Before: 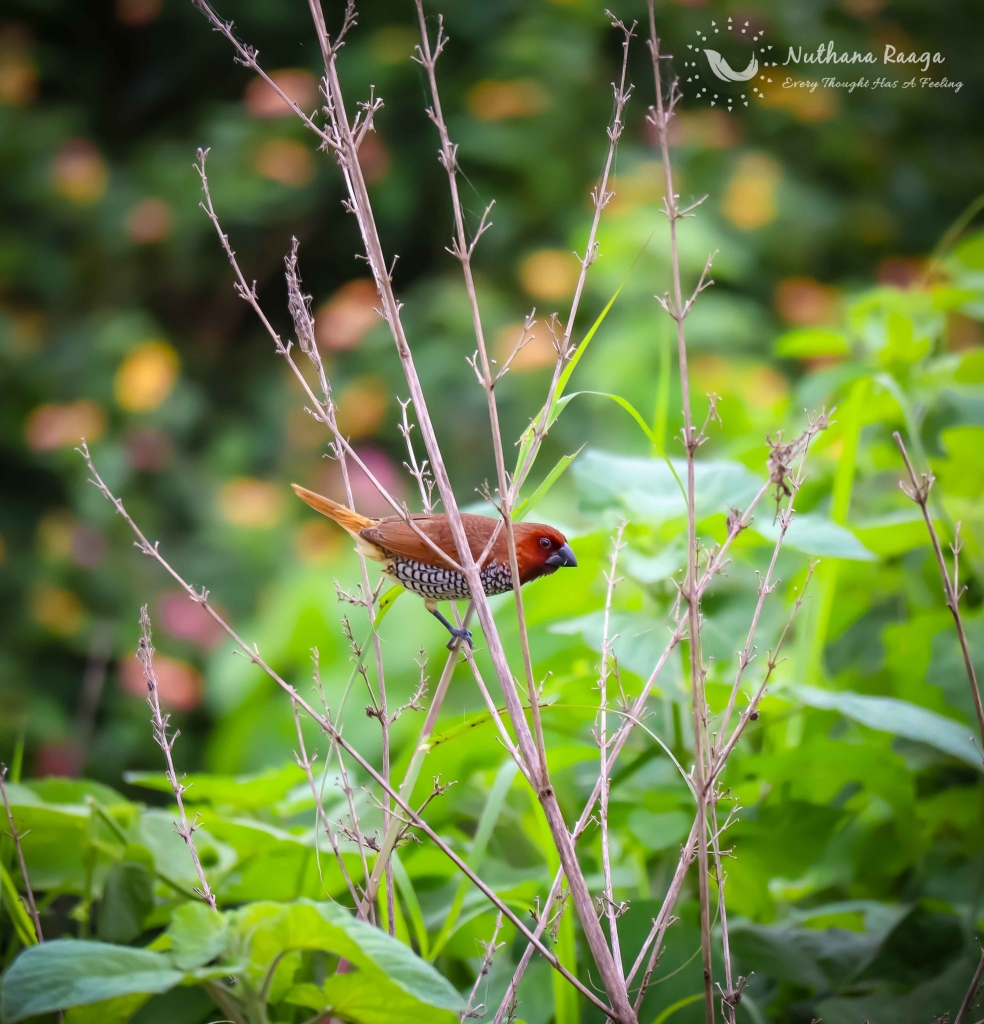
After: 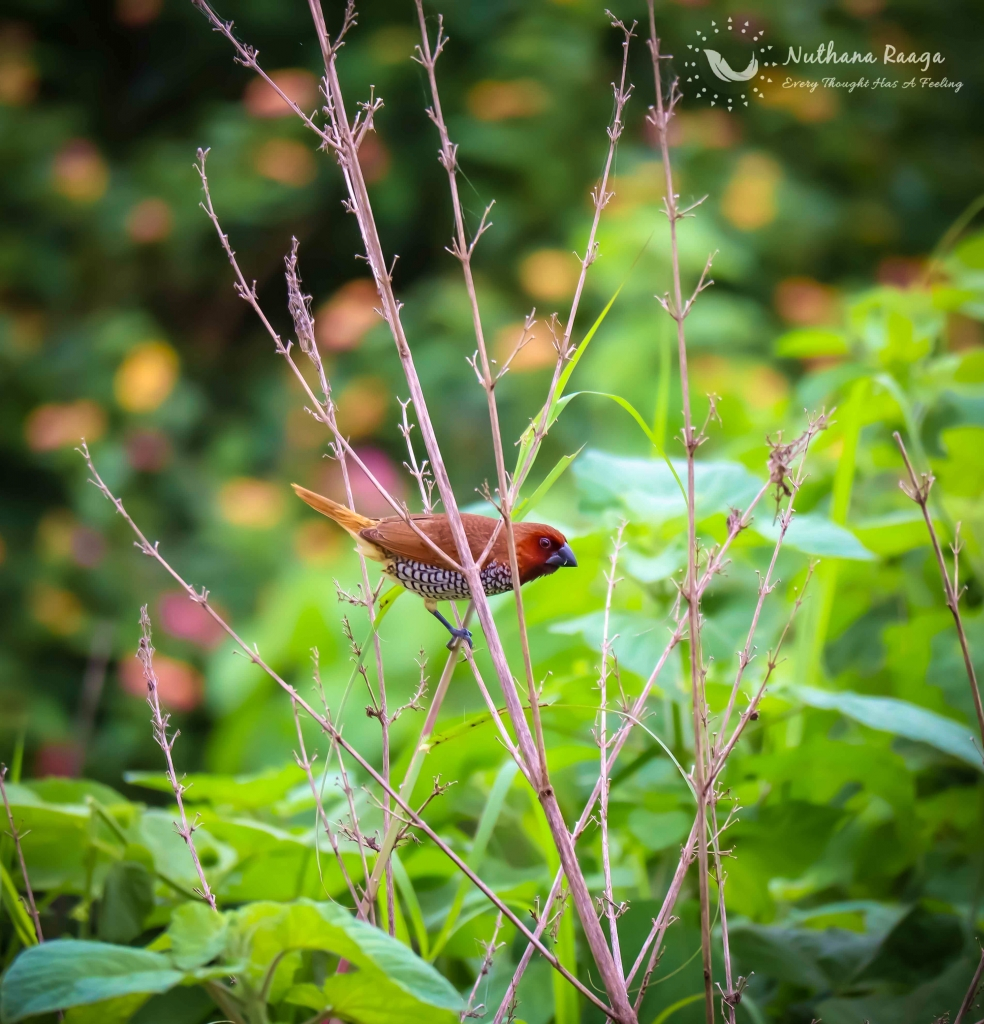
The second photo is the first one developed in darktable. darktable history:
velvia: strength 36.9%
